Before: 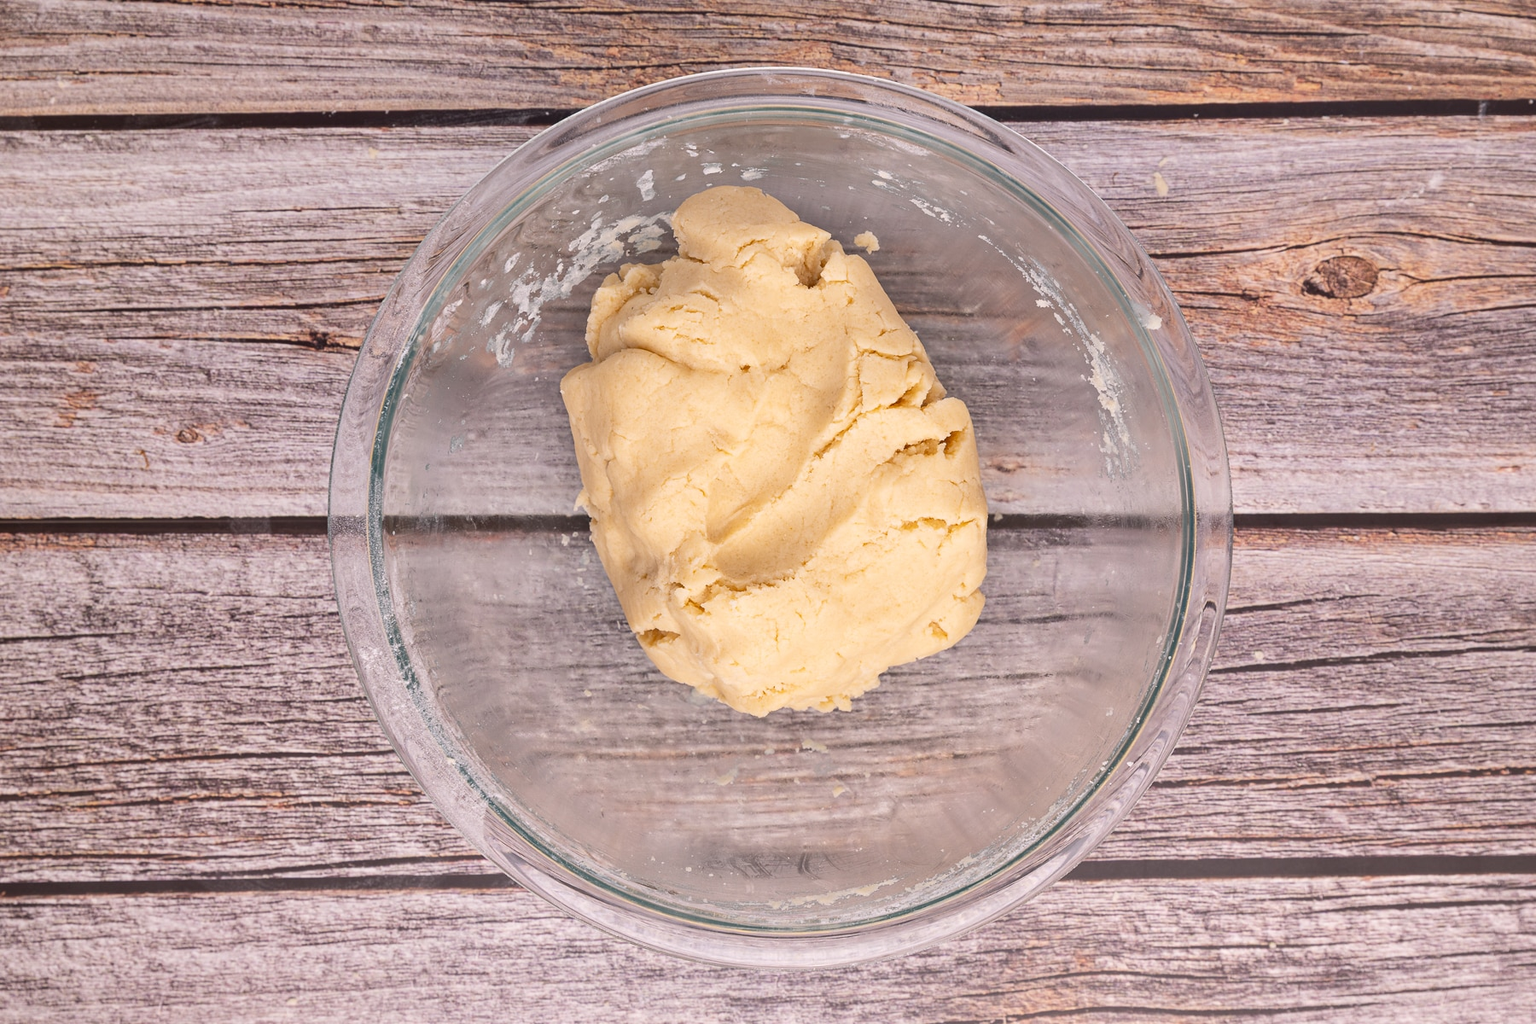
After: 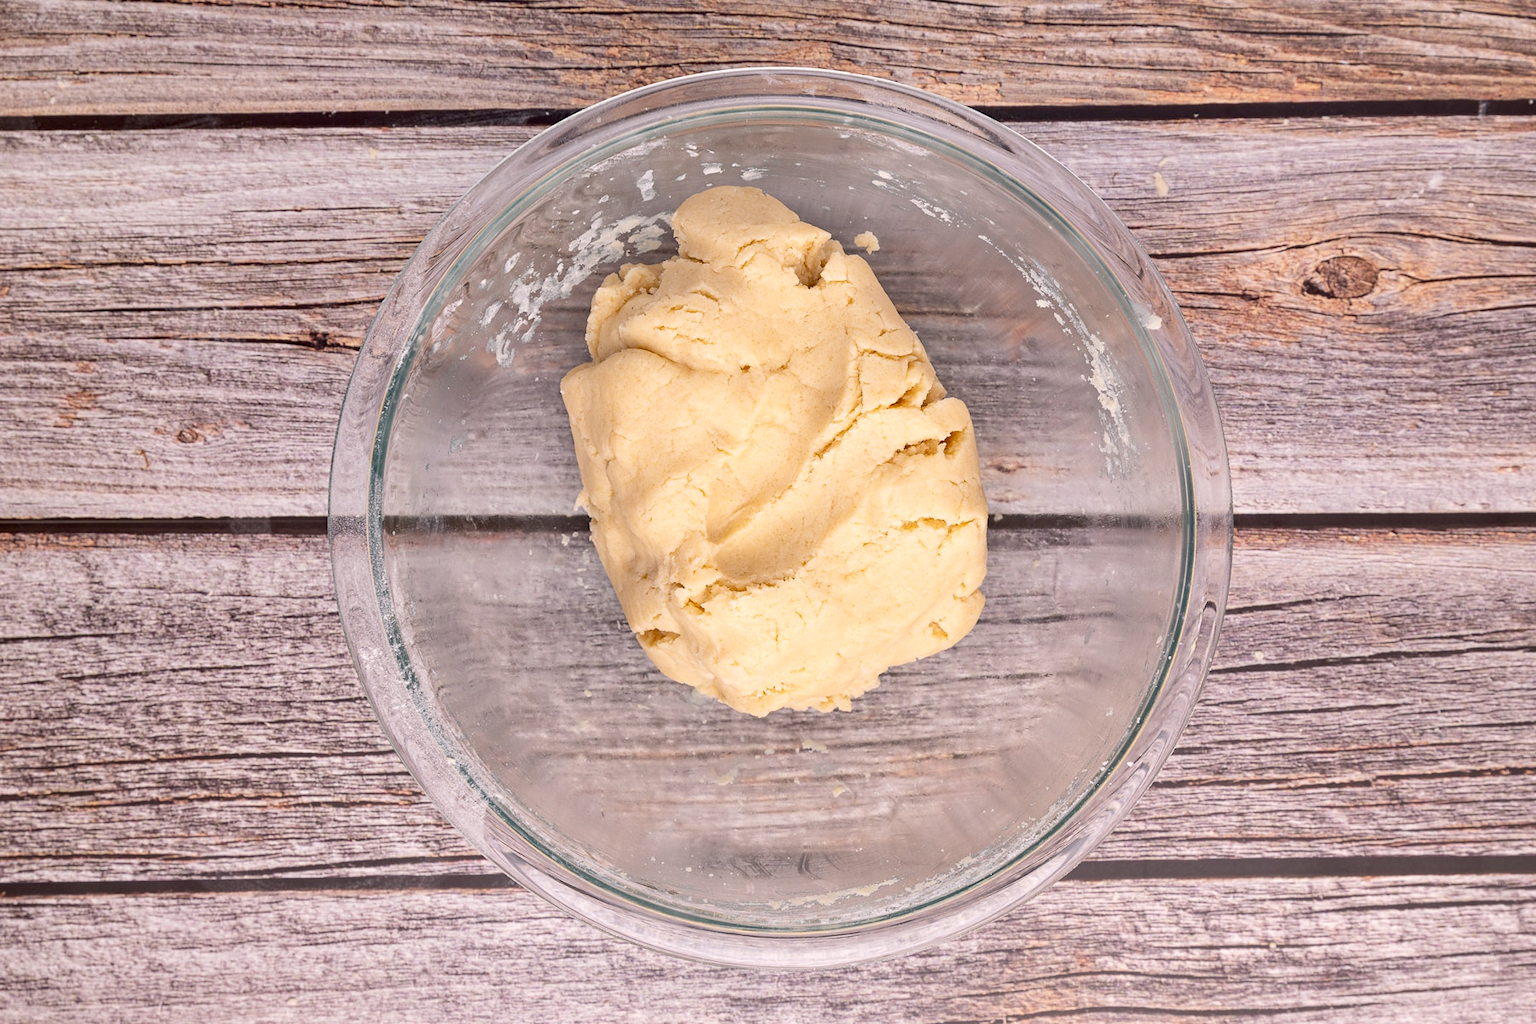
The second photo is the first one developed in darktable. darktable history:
contrast brightness saturation: saturation -0.05
exposure: black level correction 0.009, exposure 0.119 EV, compensate highlight preservation false
